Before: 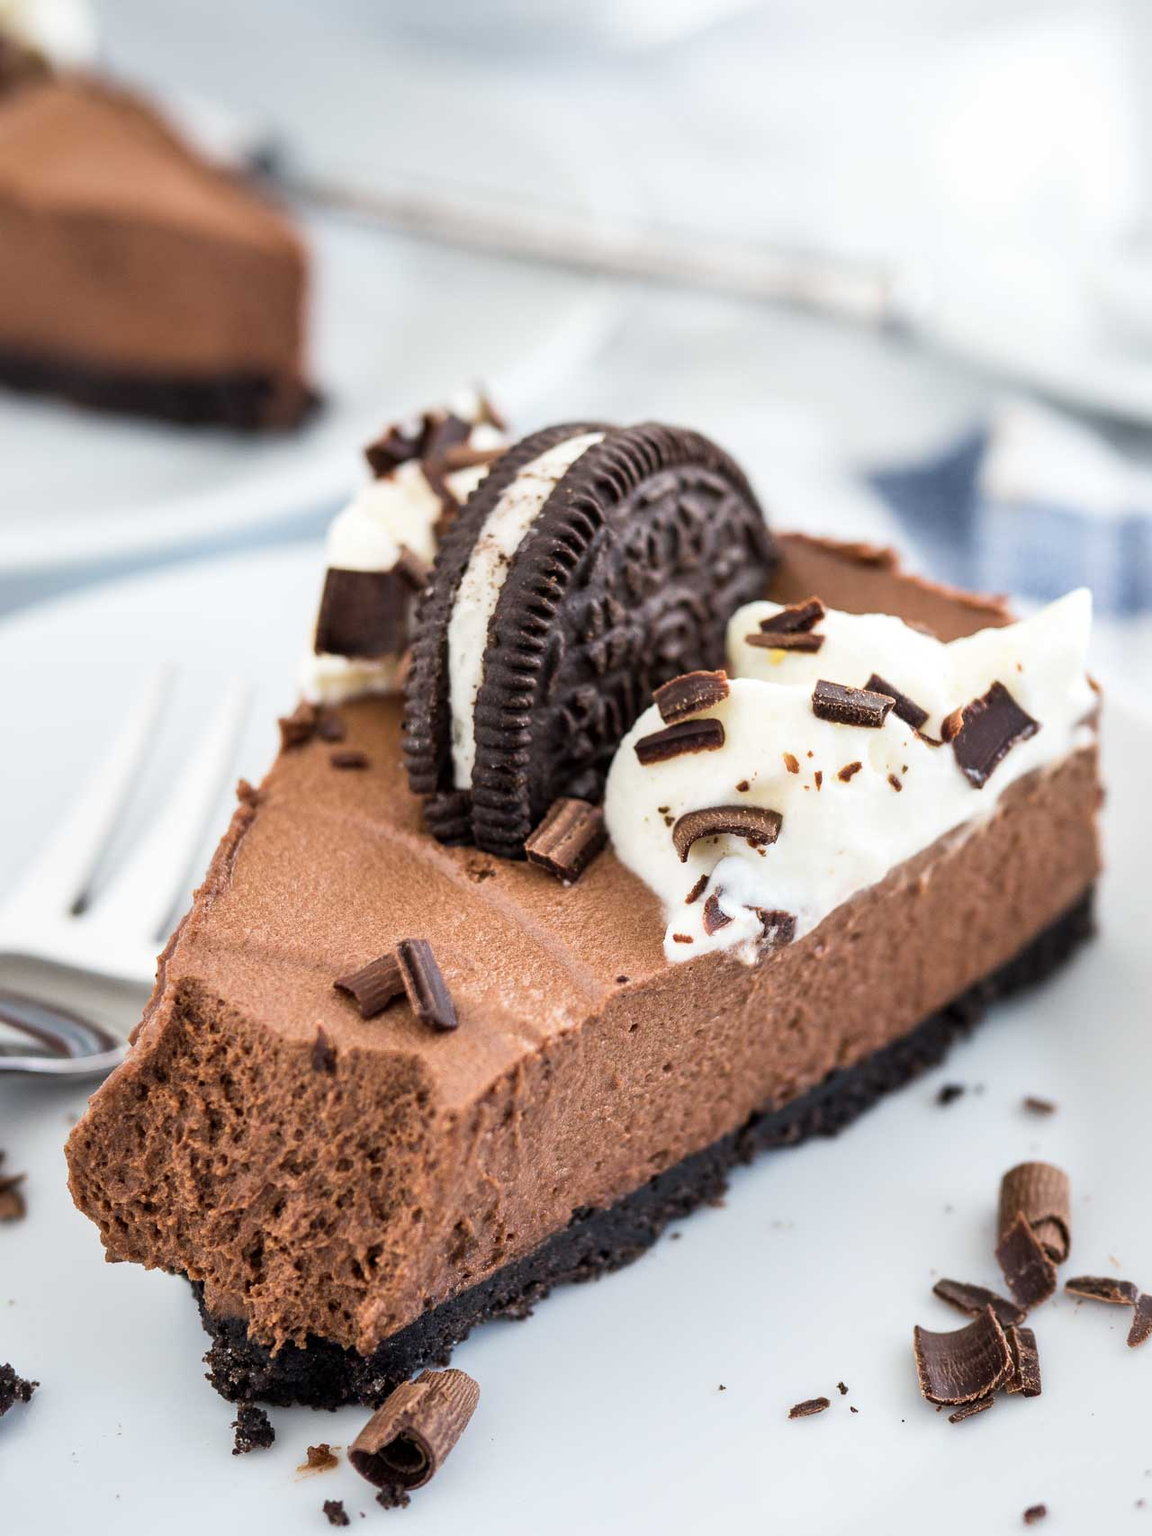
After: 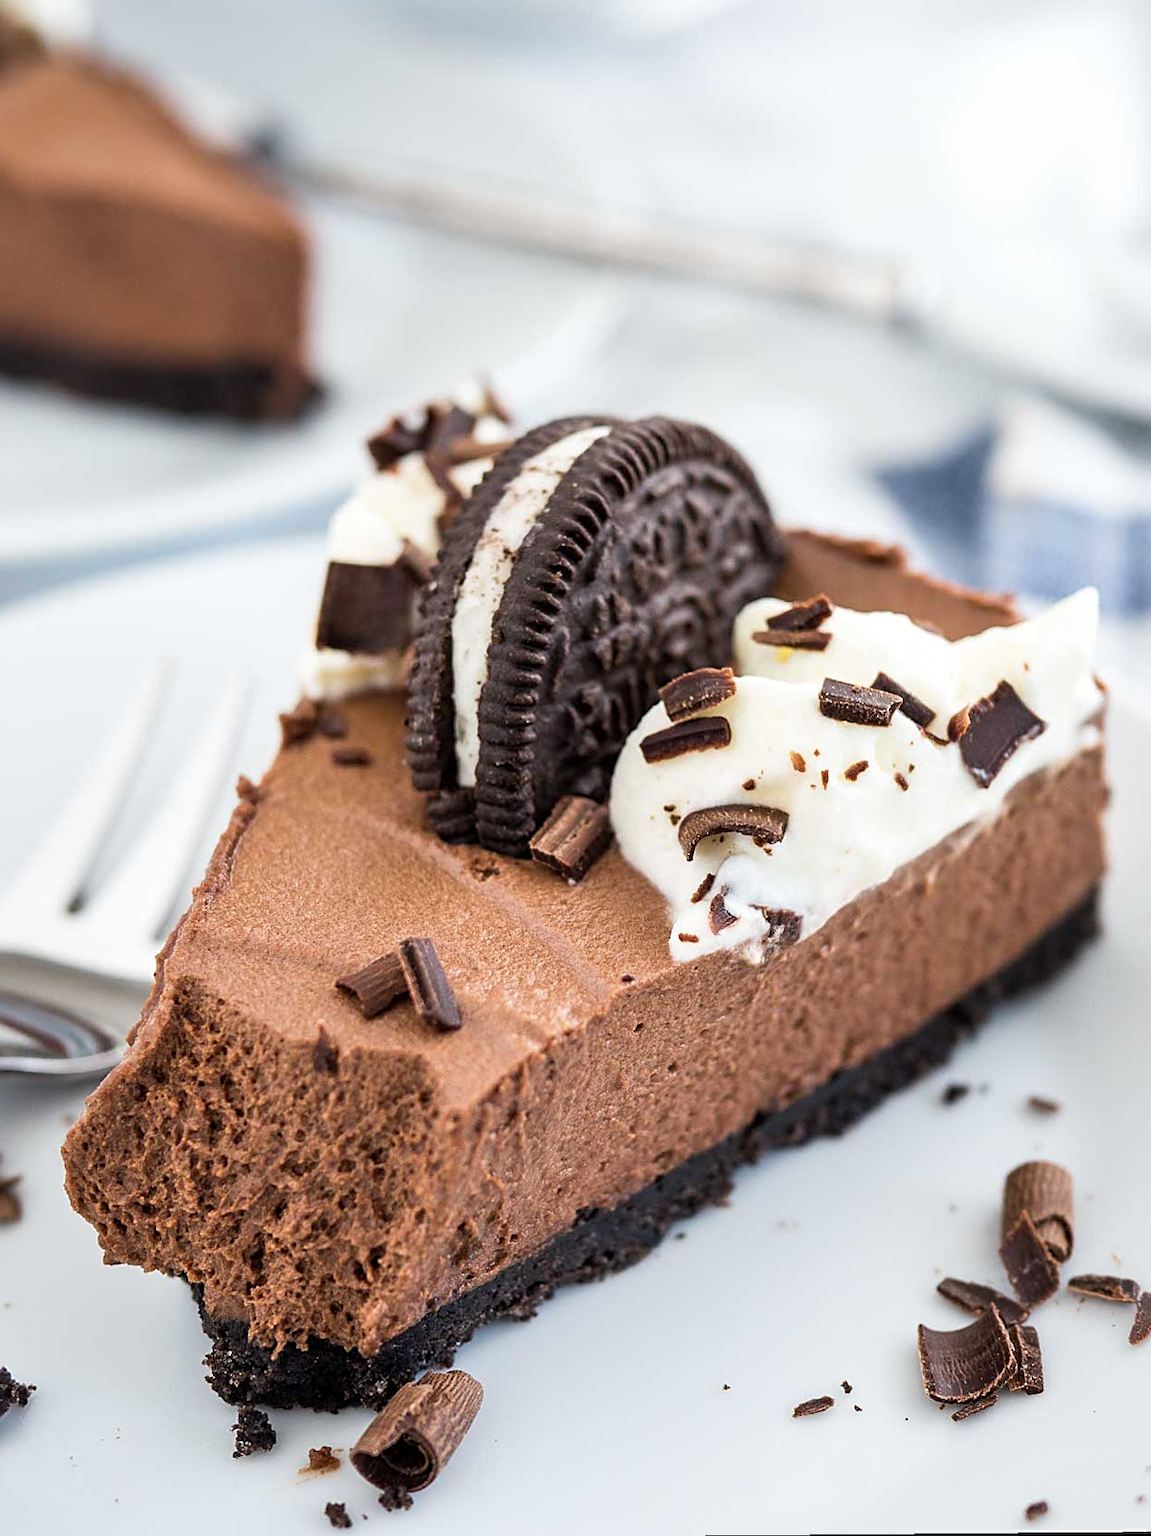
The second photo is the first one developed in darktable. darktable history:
rotate and perspective: rotation 0.174°, lens shift (vertical) 0.013, lens shift (horizontal) 0.019, shear 0.001, automatic cropping original format, crop left 0.007, crop right 0.991, crop top 0.016, crop bottom 0.997
sharpen: radius 1.967
